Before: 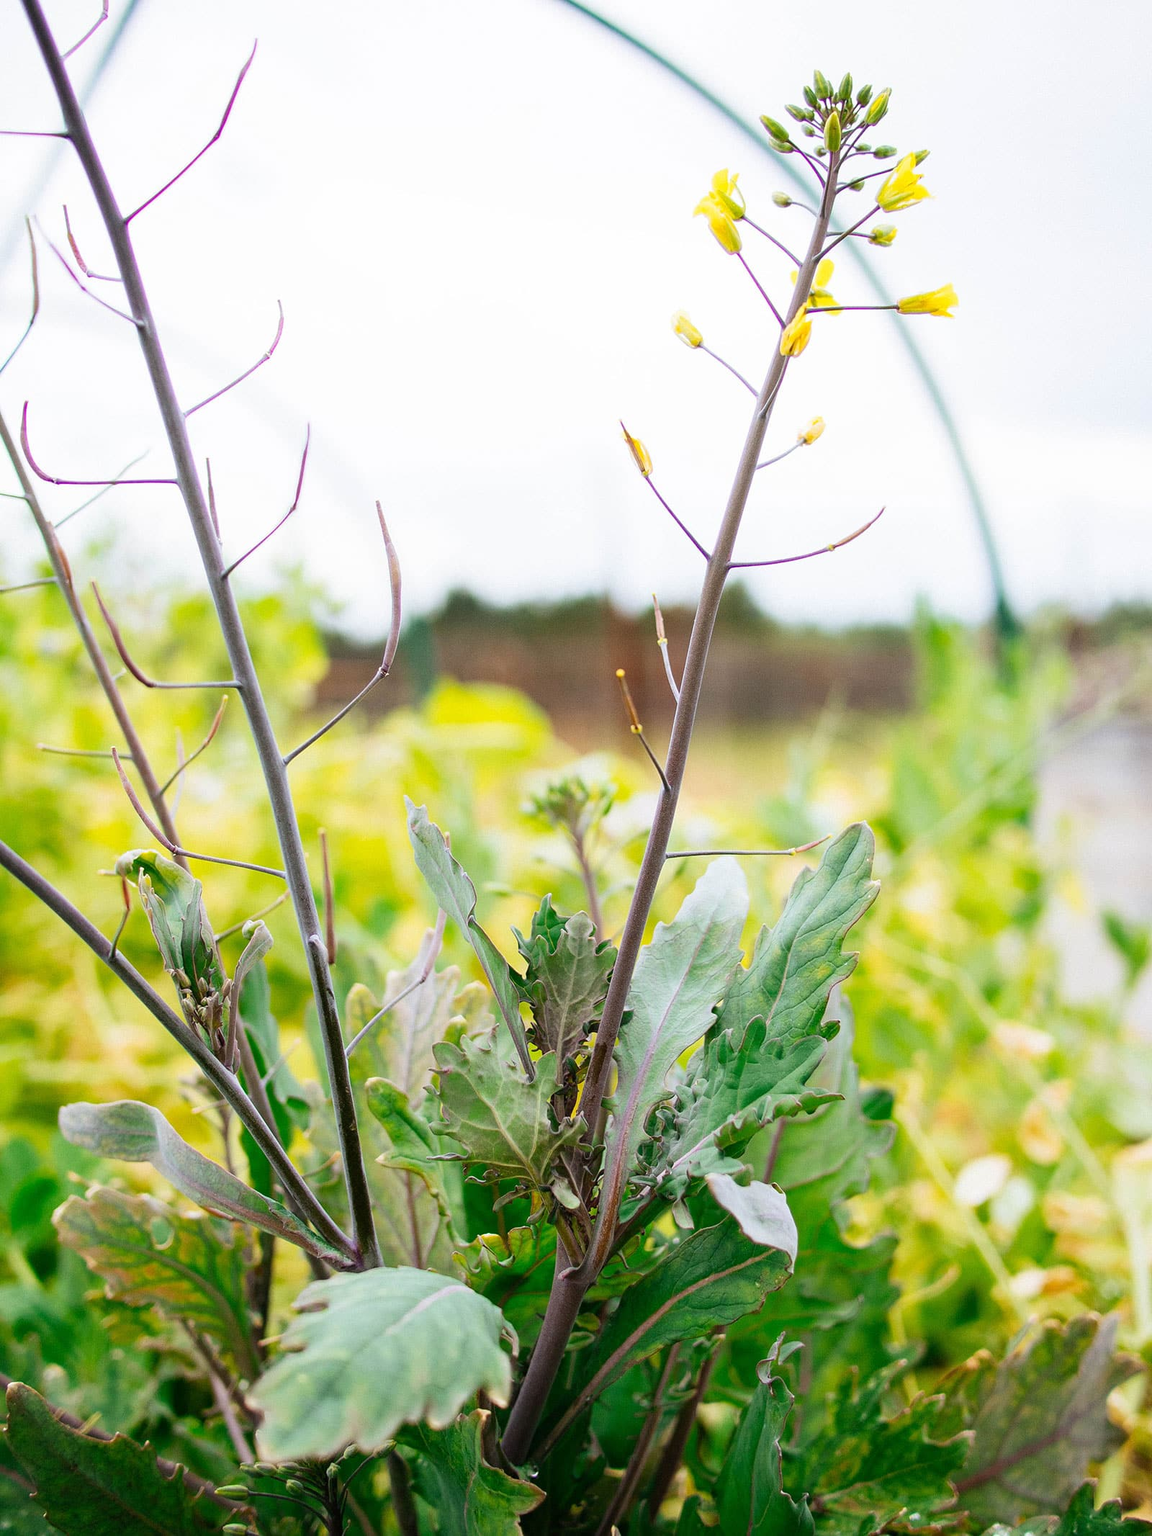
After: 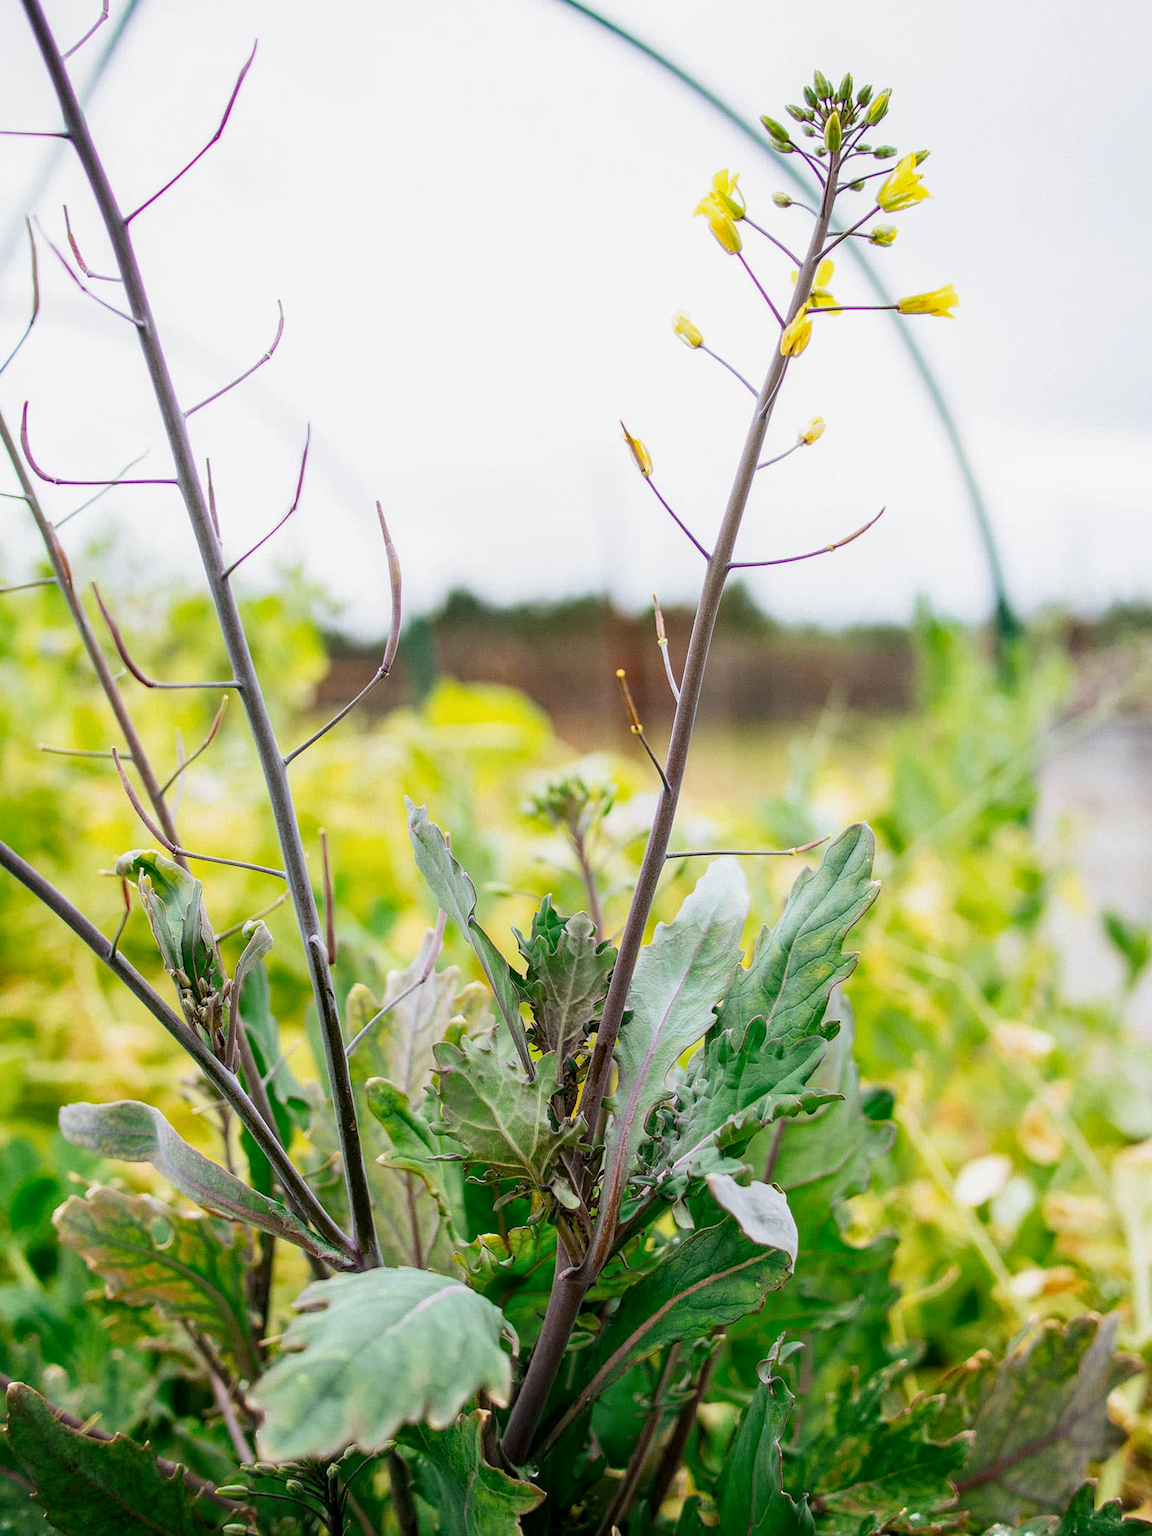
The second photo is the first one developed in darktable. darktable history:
local contrast: on, module defaults
exposure: exposure -0.145 EV, compensate highlight preservation false
